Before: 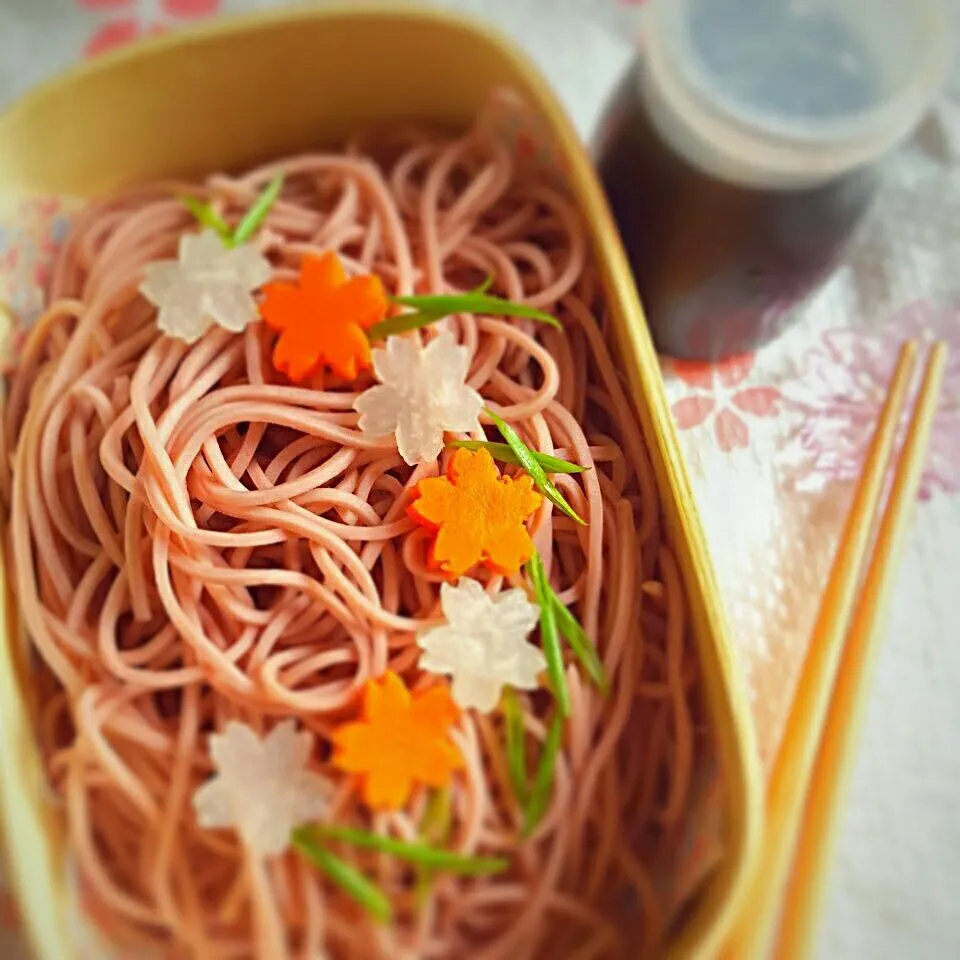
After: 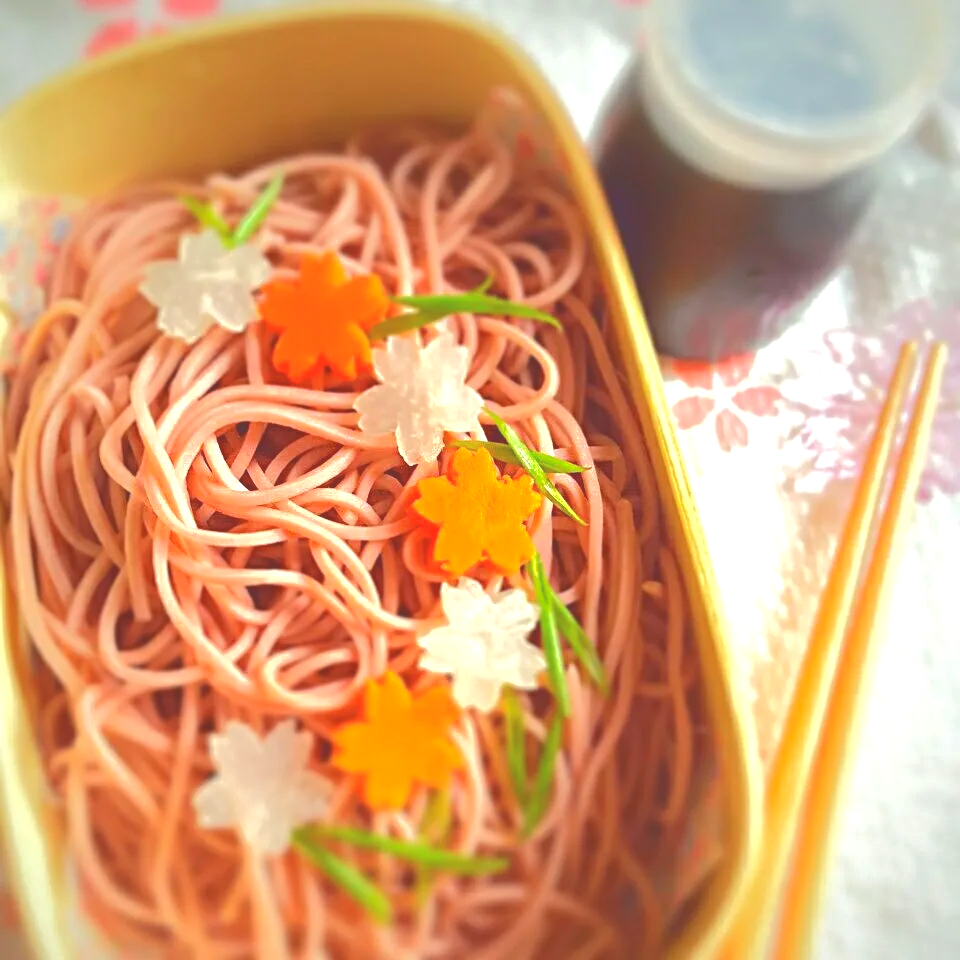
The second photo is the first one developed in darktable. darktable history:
exposure: black level correction 0, exposure 0.598 EV, compensate highlight preservation false
tone curve: curves: ch0 [(0, 0) (0.003, 0.277) (0.011, 0.277) (0.025, 0.279) (0.044, 0.282) (0.069, 0.286) (0.1, 0.289) (0.136, 0.294) (0.177, 0.318) (0.224, 0.345) (0.277, 0.379) (0.335, 0.425) (0.399, 0.481) (0.468, 0.542) (0.543, 0.594) (0.623, 0.662) (0.709, 0.731) (0.801, 0.792) (0.898, 0.851) (1, 1)], color space Lab, independent channels, preserve colors none
